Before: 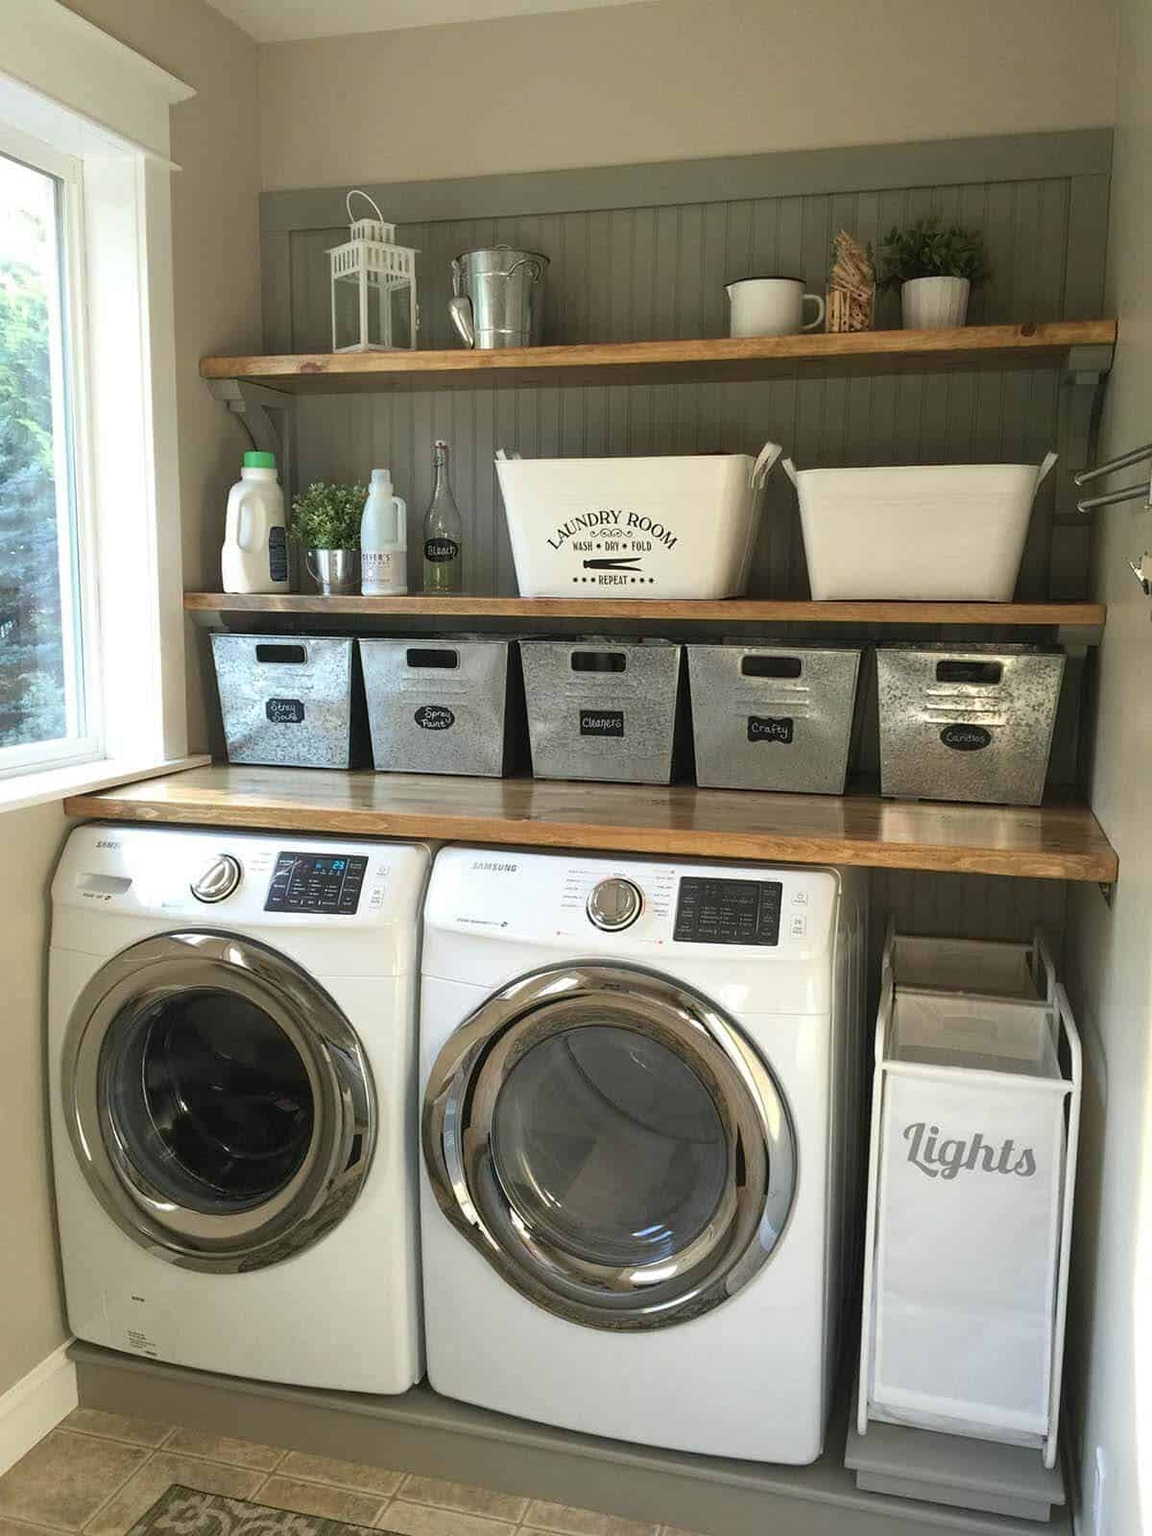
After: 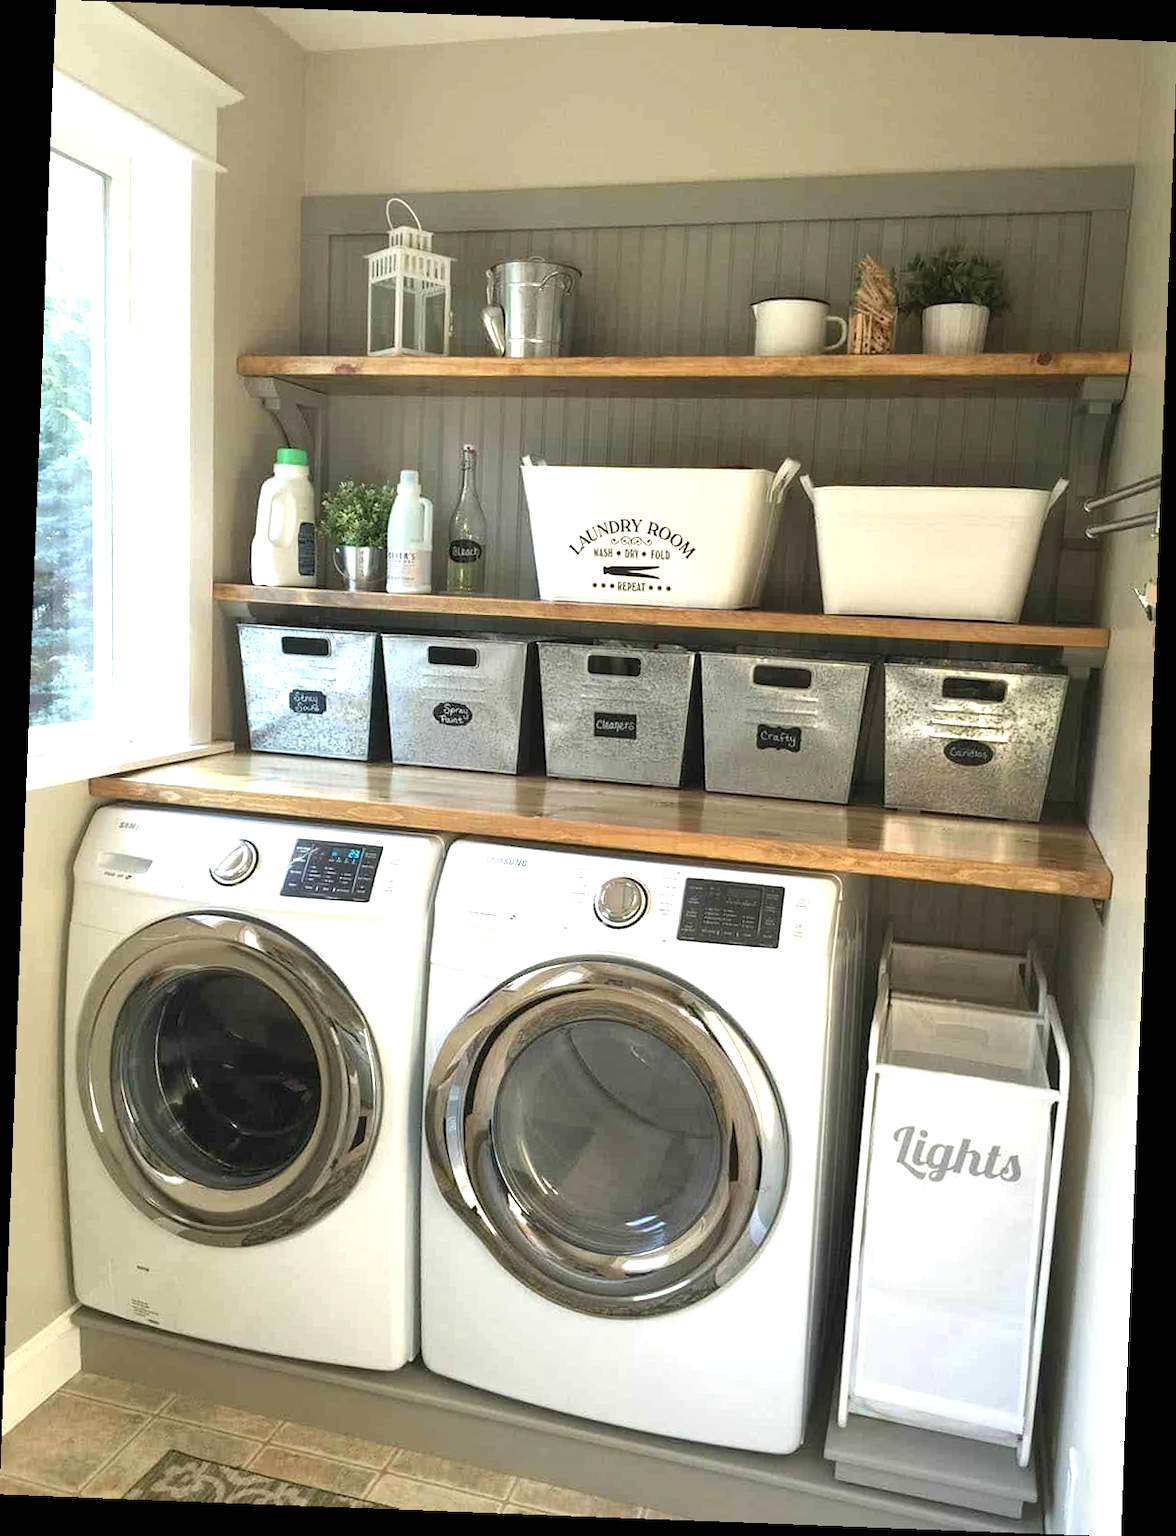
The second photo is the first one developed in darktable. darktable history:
rotate and perspective: rotation 2.17°, automatic cropping off
exposure: black level correction 0, exposure 0.7 EV, compensate exposure bias true, compensate highlight preservation false
